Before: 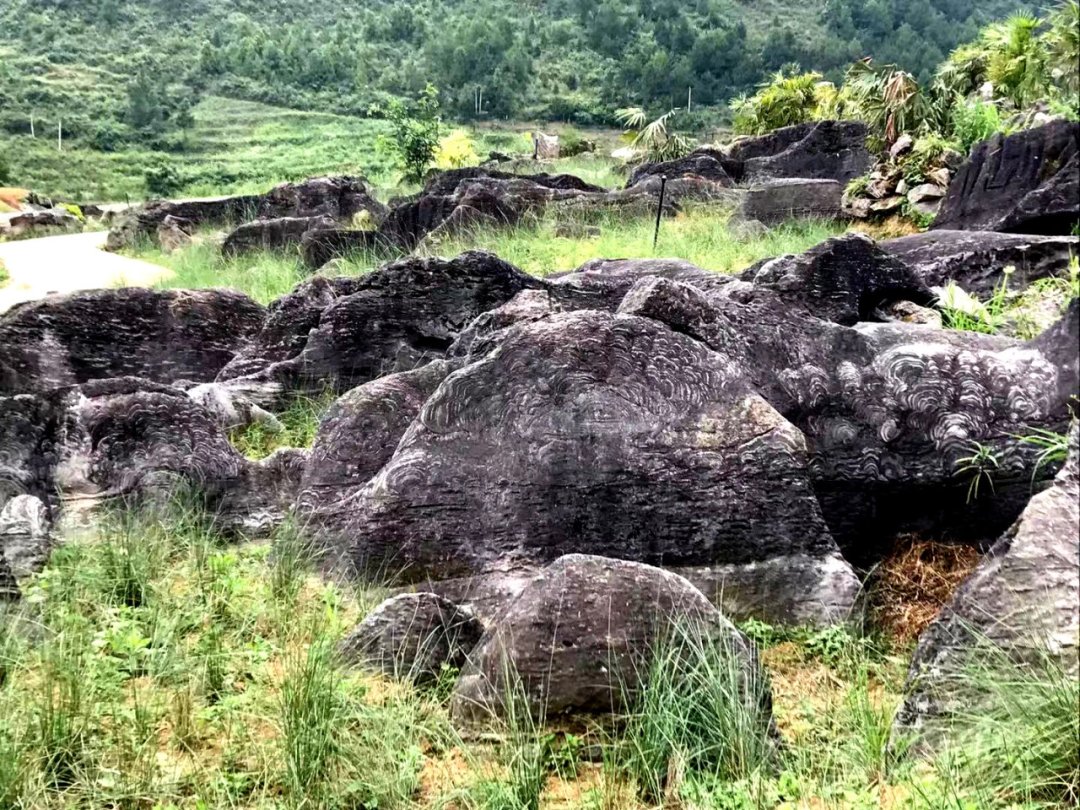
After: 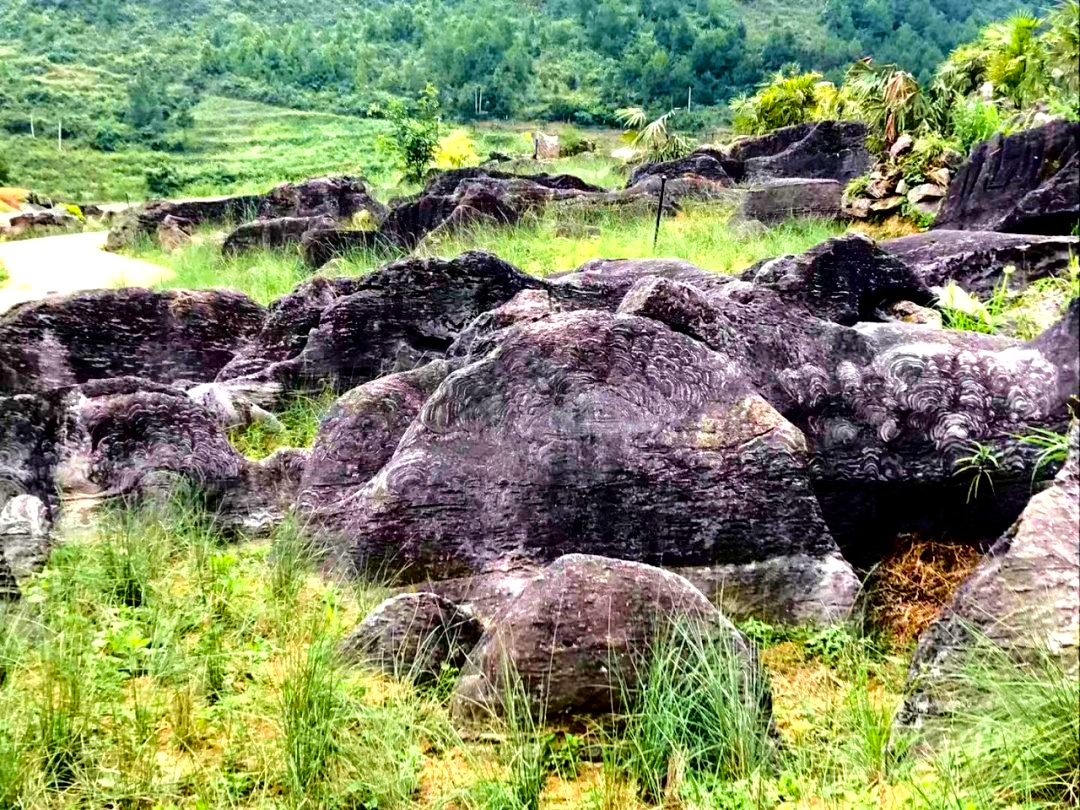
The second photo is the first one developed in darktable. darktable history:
exposure: exposure 0.207 EV, compensate highlight preservation false
fill light: exposure -2 EV, width 8.6
velvia: on, module defaults
color balance rgb: perceptual saturation grading › global saturation 25%, perceptual brilliance grading › mid-tones 10%, perceptual brilliance grading › shadows 15%, global vibrance 20%
